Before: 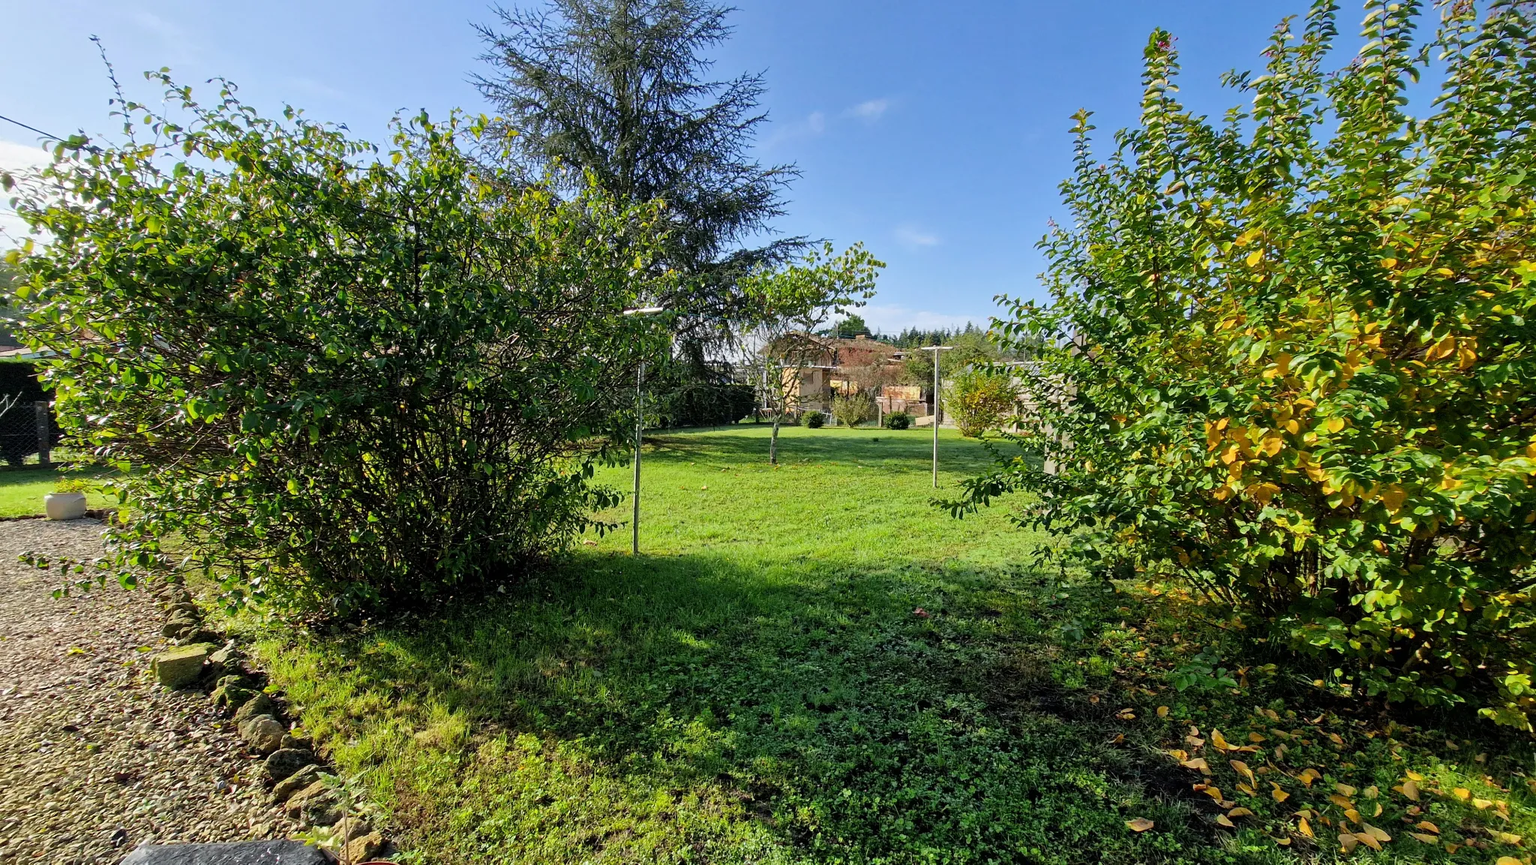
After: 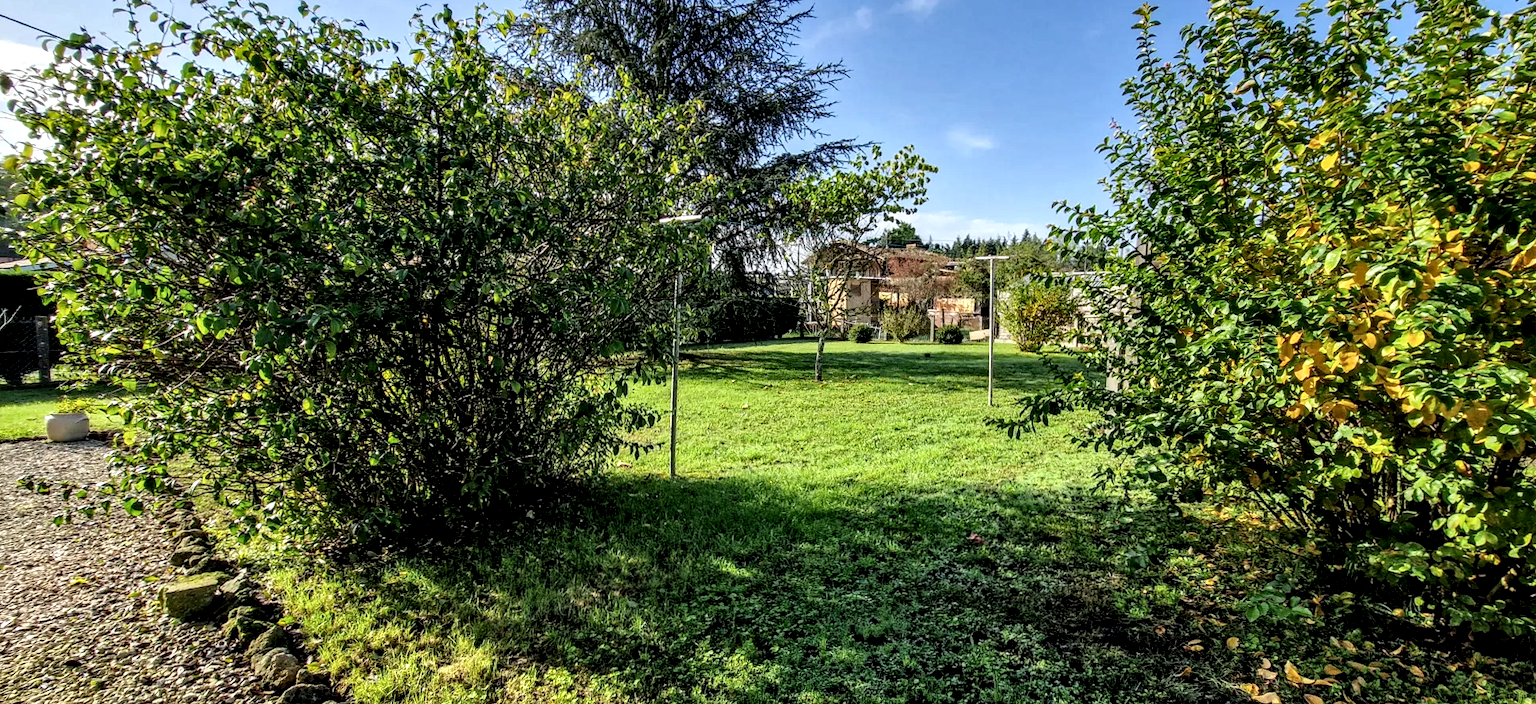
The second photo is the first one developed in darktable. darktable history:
local contrast: highlights 17%, detail 185%
crop and rotate: angle 0.111°, top 12.053%, right 5.445%, bottom 10.866%
